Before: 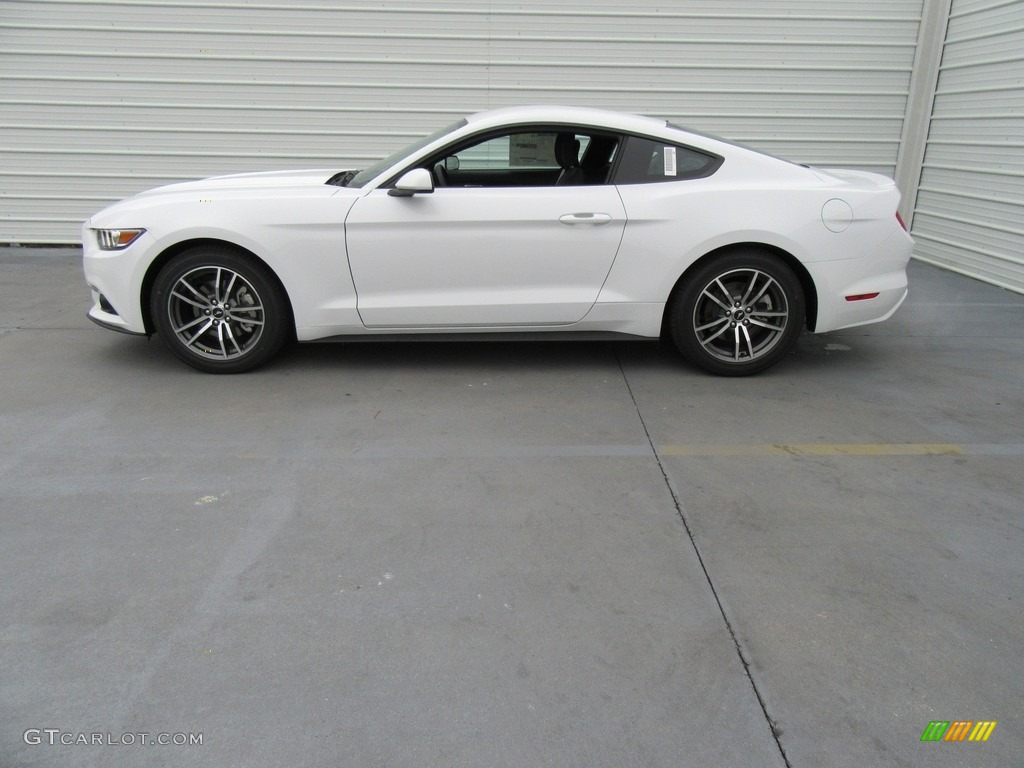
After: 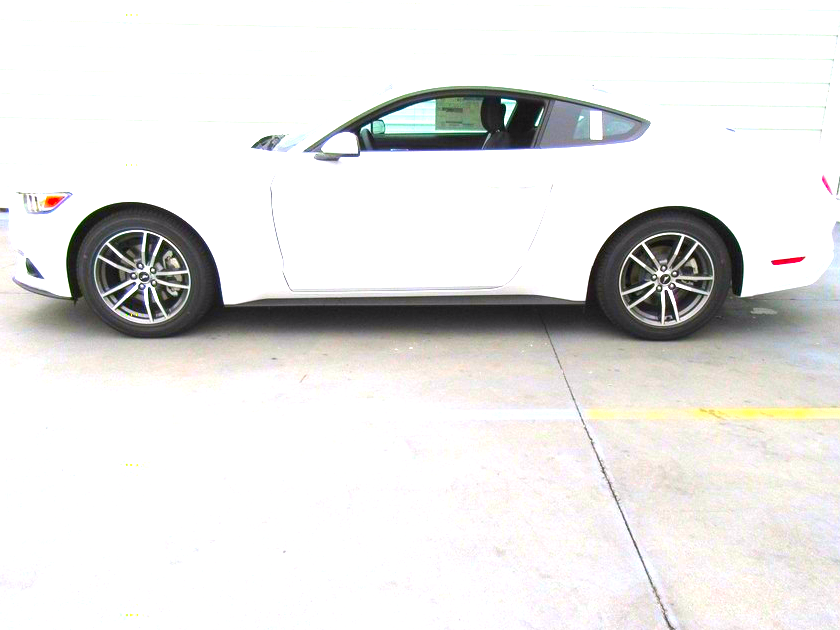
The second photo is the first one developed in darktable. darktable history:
color correction: highlights a* 1.51, highlights b* -1.8, saturation 2.48
crop and rotate: left 7.295%, top 4.697%, right 10.579%, bottom 13.164%
exposure: black level correction 0, exposure 2.001 EV, compensate exposure bias true, compensate highlight preservation false
